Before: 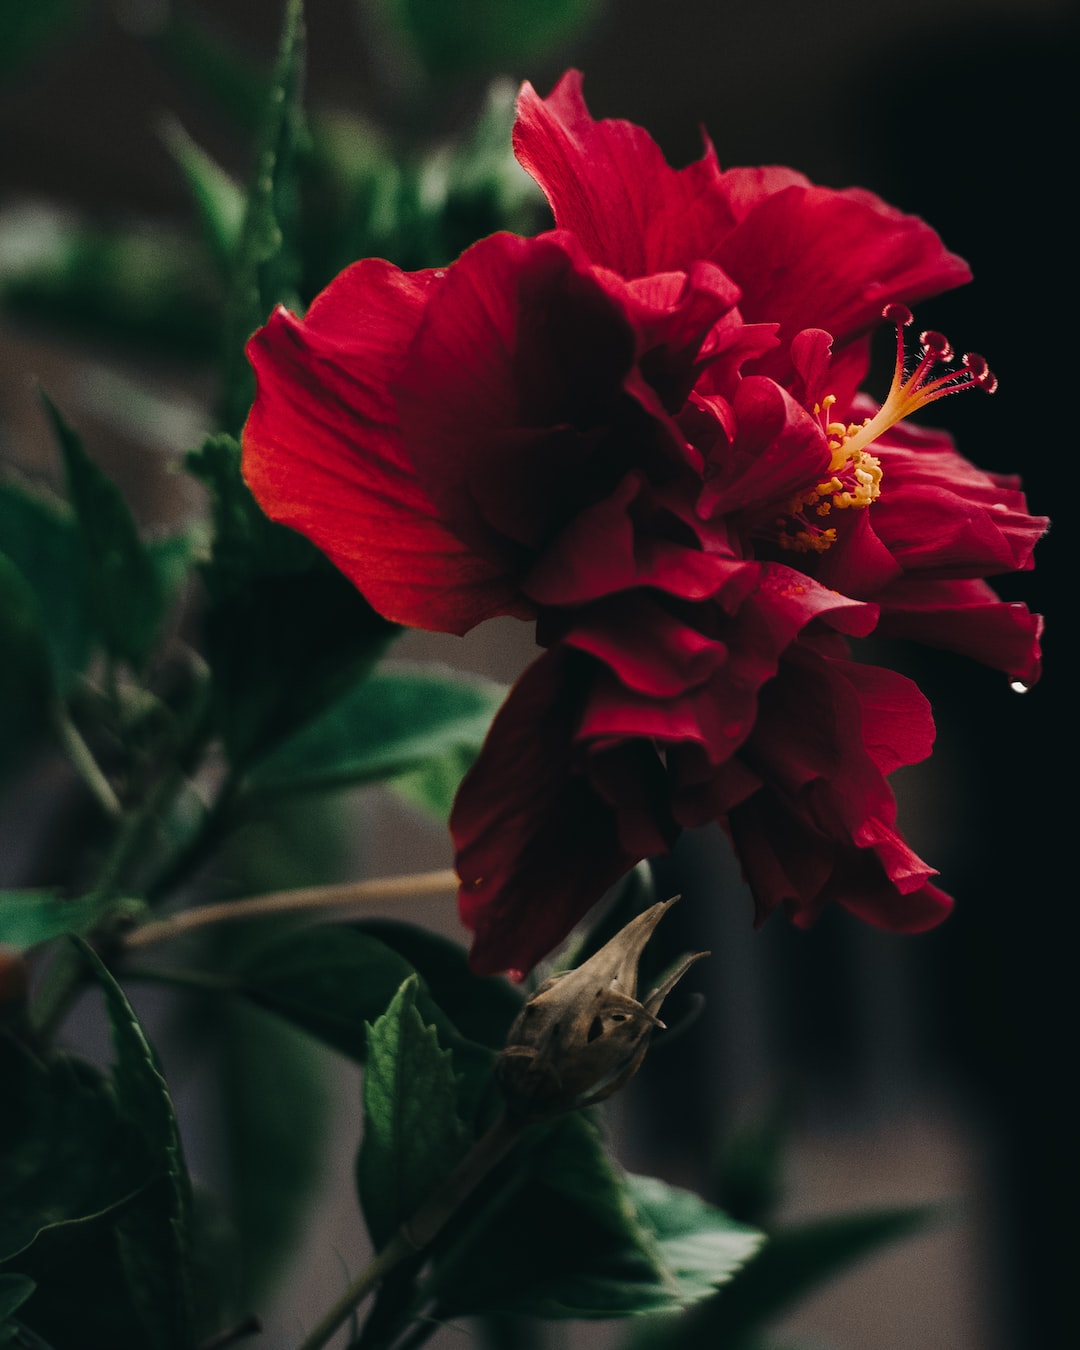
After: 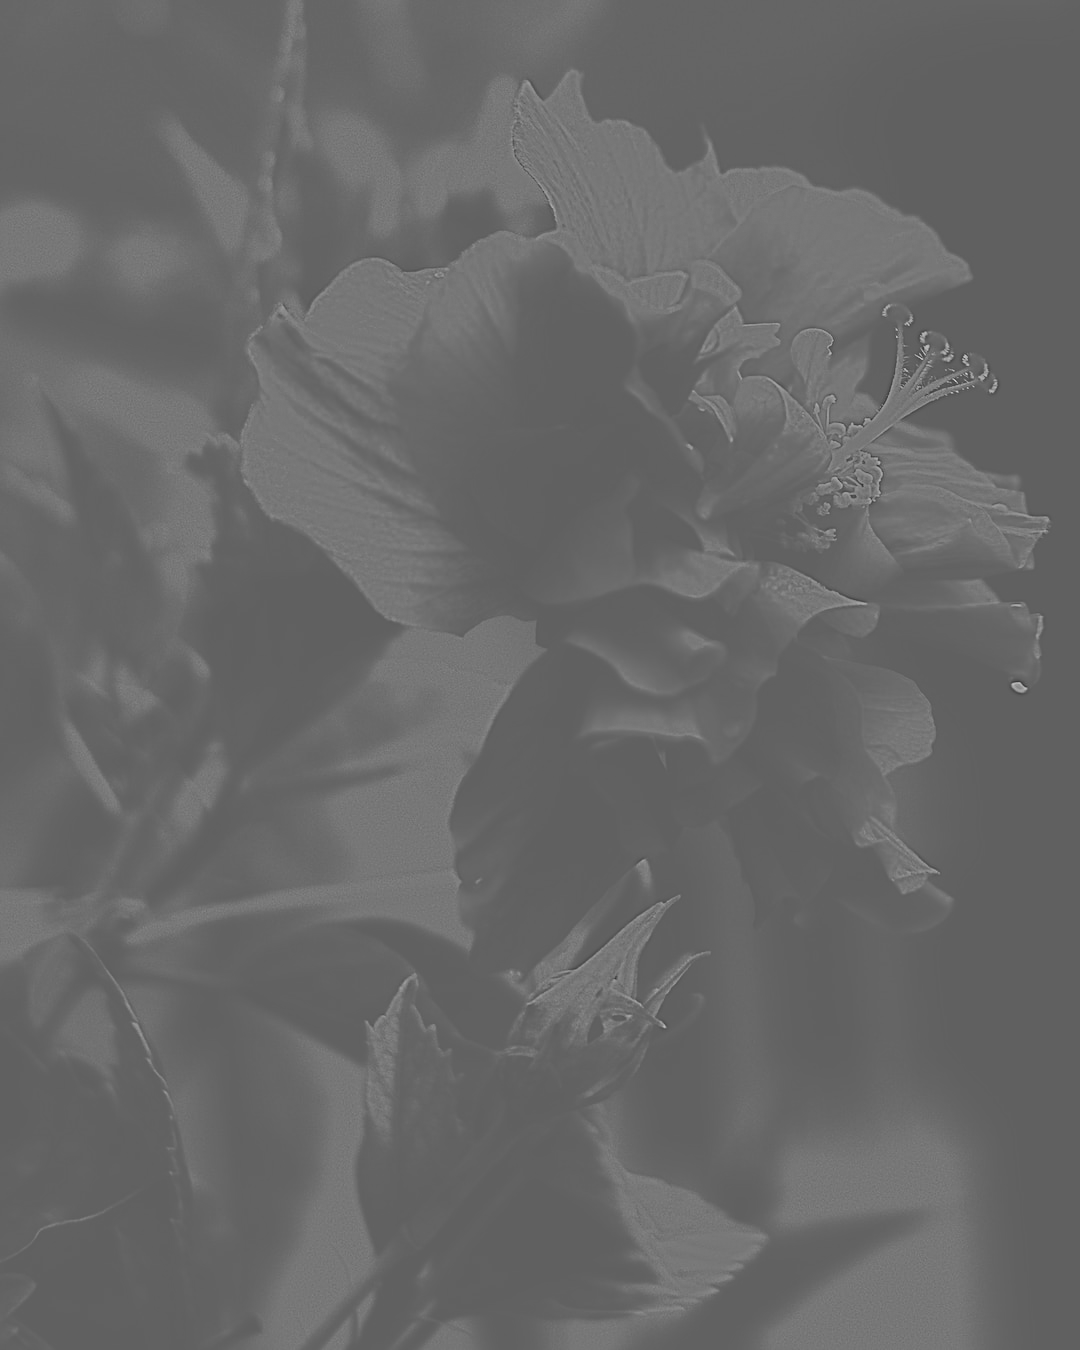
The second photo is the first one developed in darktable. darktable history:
tone equalizer: -8 EV -1.08 EV, -7 EV -1.01 EV, -6 EV -0.867 EV, -5 EV -0.578 EV, -3 EV 0.578 EV, -2 EV 0.867 EV, -1 EV 1.01 EV, +0 EV 1.08 EV, edges refinement/feathering 500, mask exposure compensation -1.57 EV, preserve details no
sharpen: radius 2.167, amount 0.381, threshold 0
exposure: black level correction 0.056, exposure -0.039 EV, compensate highlight preservation false
color balance rgb: perceptual saturation grading › global saturation 25%, global vibrance 20%
highpass: sharpness 6%, contrast boost 7.63%
